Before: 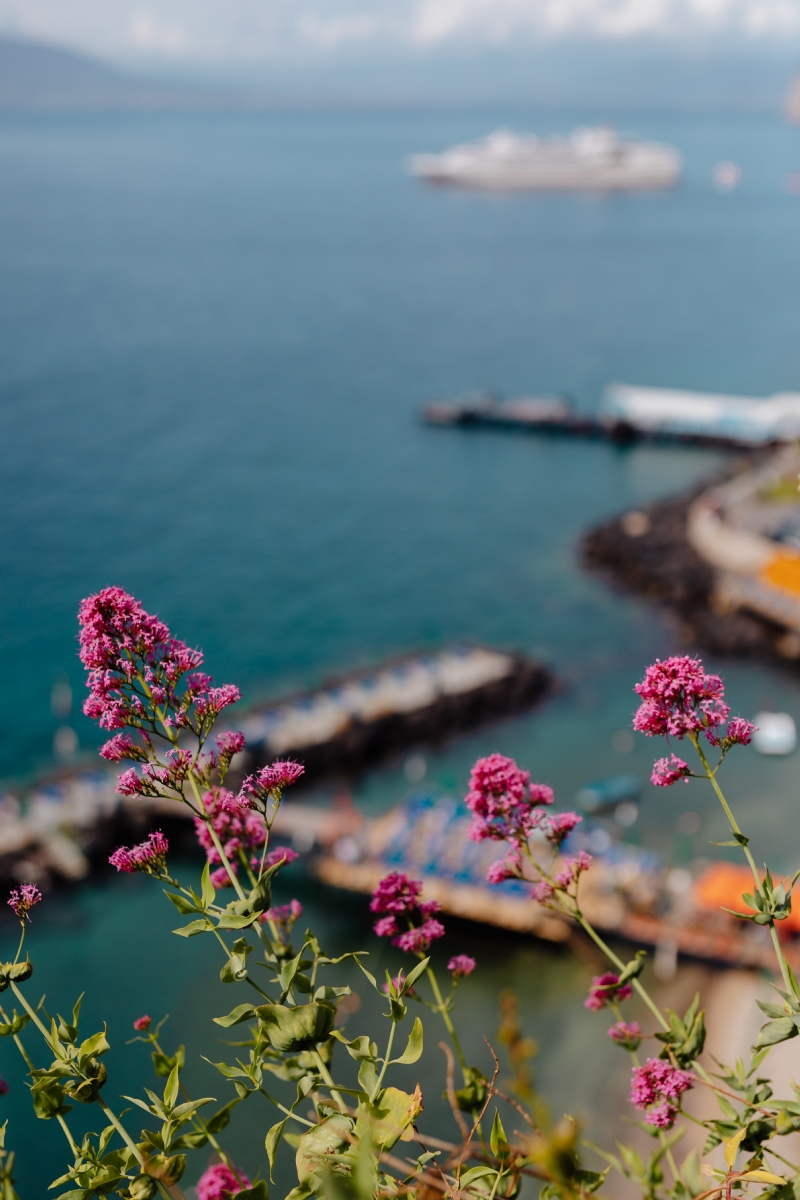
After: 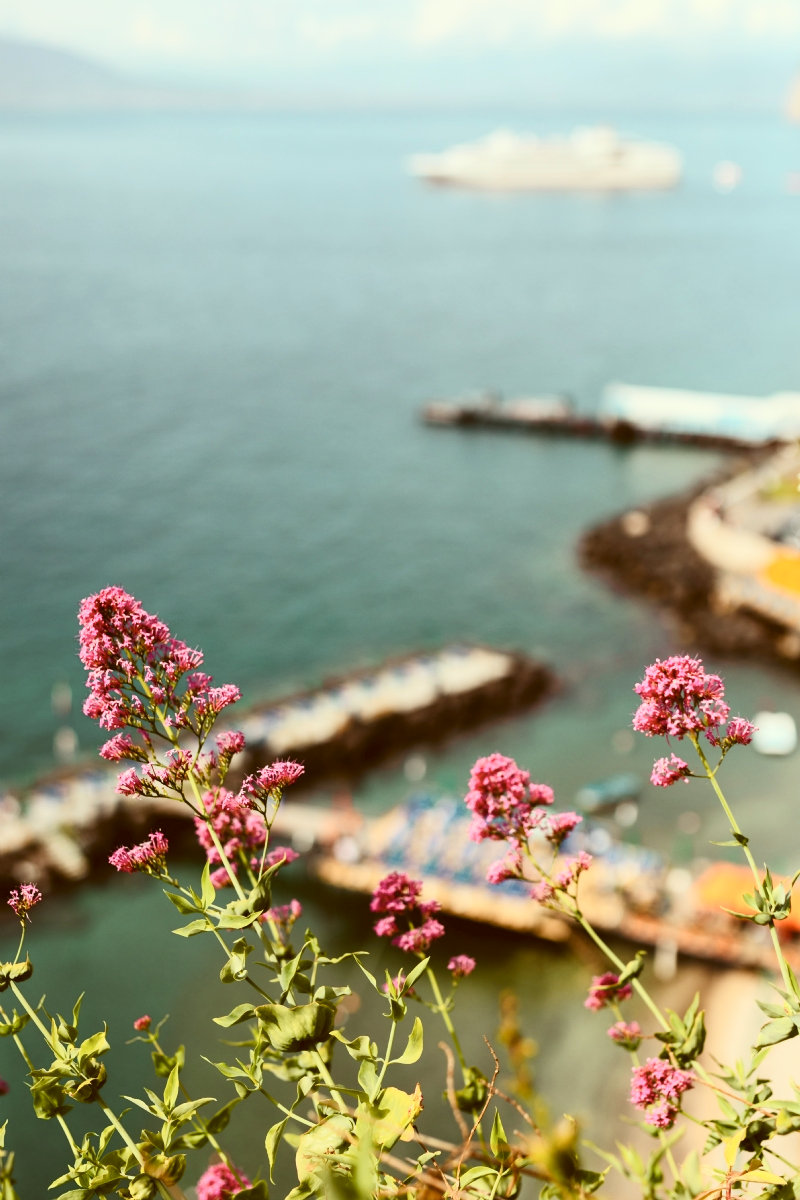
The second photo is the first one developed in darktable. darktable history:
color correction: highlights a* -5.3, highlights b* 9.8, shadows a* 9.8, shadows b* 24.26
contrast brightness saturation: contrast 0.39, brightness 0.53
exposure: compensate highlight preservation false
